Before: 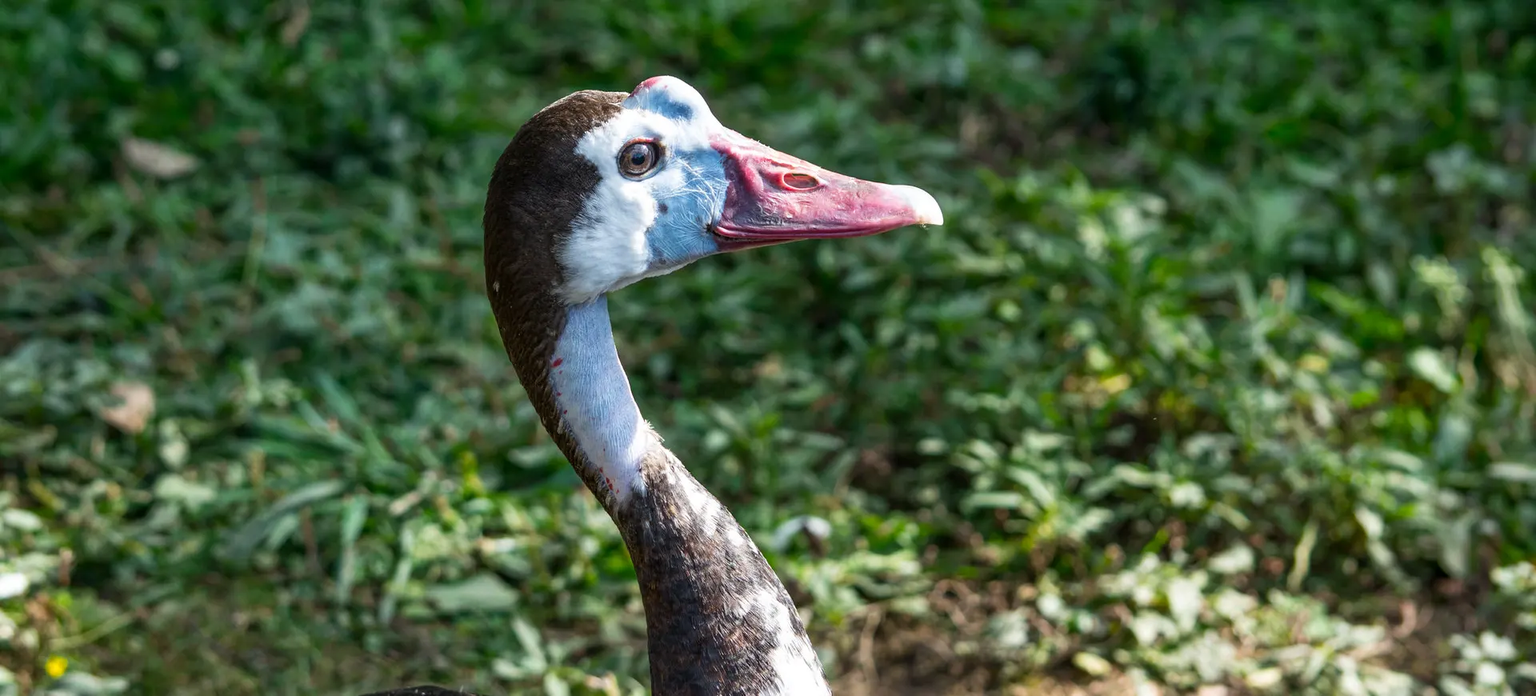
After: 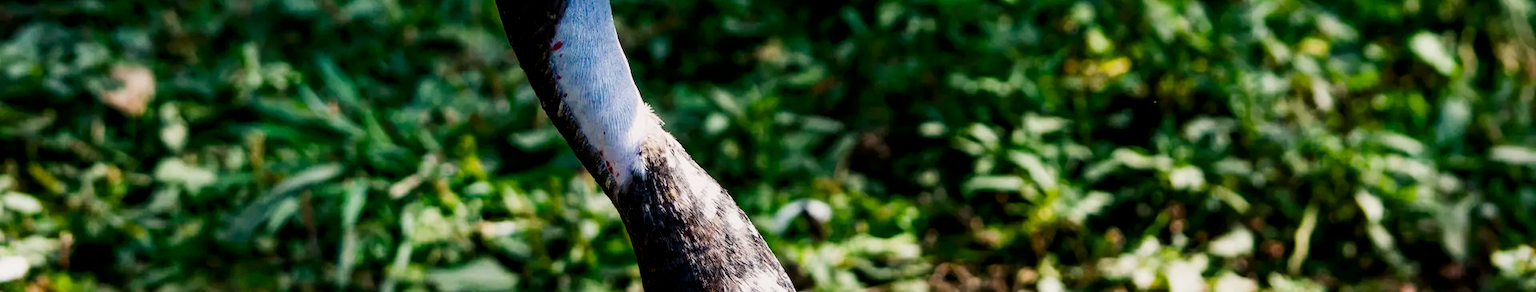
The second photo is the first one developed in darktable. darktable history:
crop: top 45.551%, bottom 12.262%
contrast brightness saturation: contrast 0.07, brightness -0.13, saturation 0.06
filmic rgb: black relative exposure -5 EV, hardness 2.88, contrast 1.2, highlights saturation mix -30%
color balance rgb: shadows lift › chroma 4.21%, shadows lift › hue 252.22°, highlights gain › chroma 1.36%, highlights gain › hue 50.24°, perceptual saturation grading › mid-tones 6.33%, perceptual saturation grading › shadows 72.44%, perceptual brilliance grading › highlights 11.59%, contrast 5.05%
